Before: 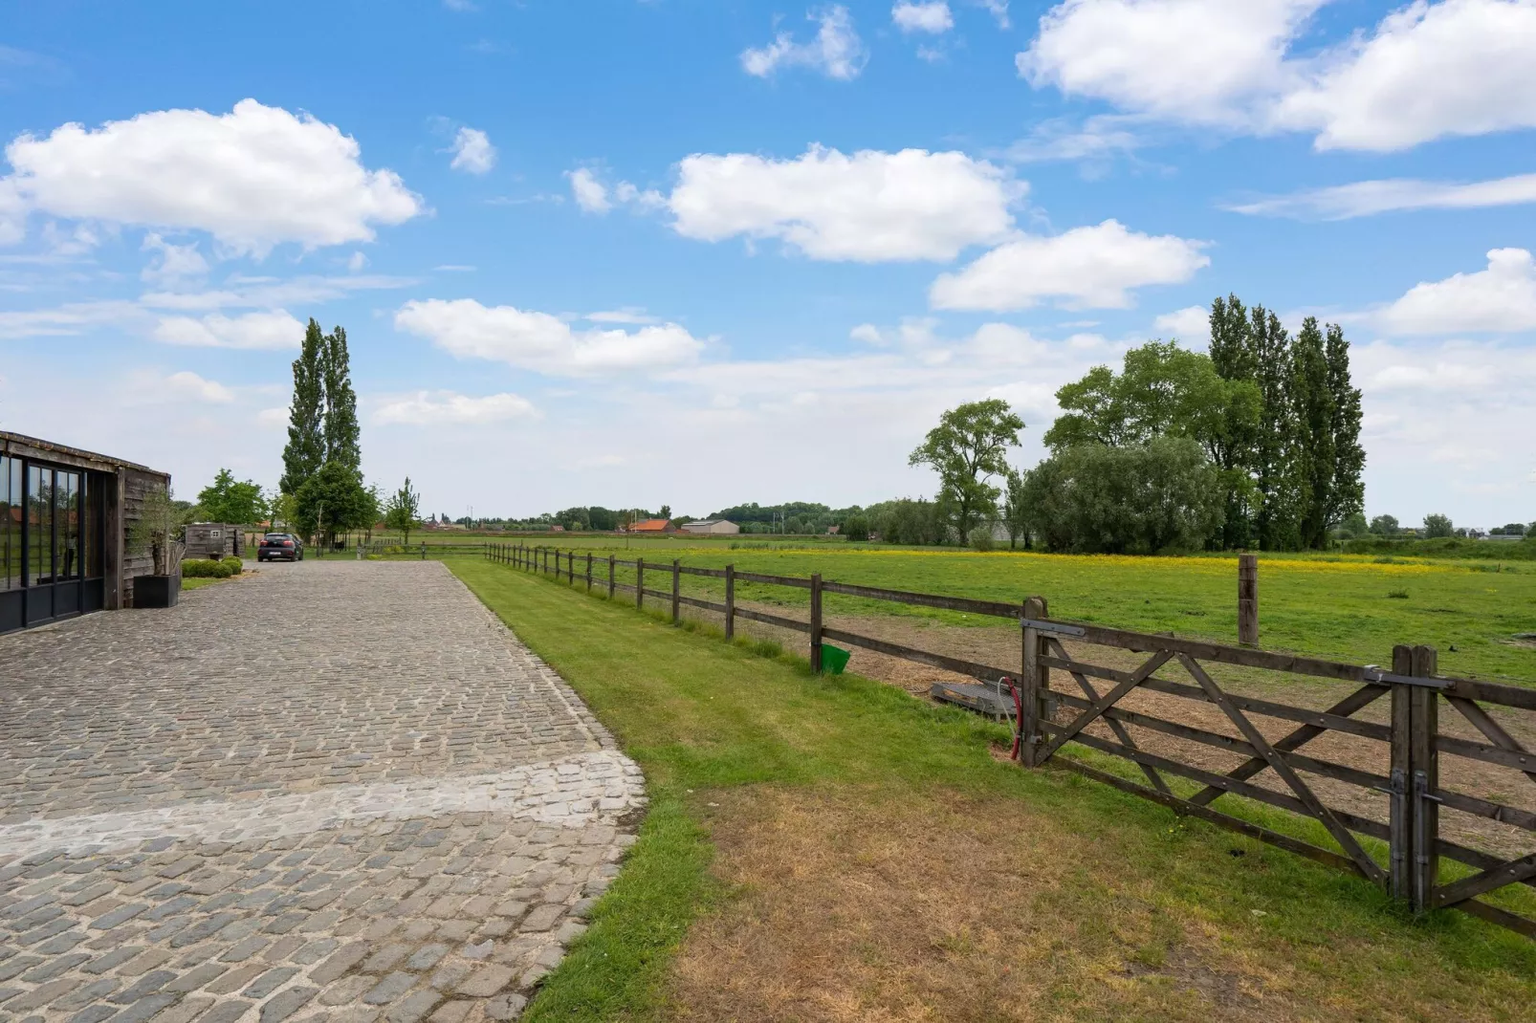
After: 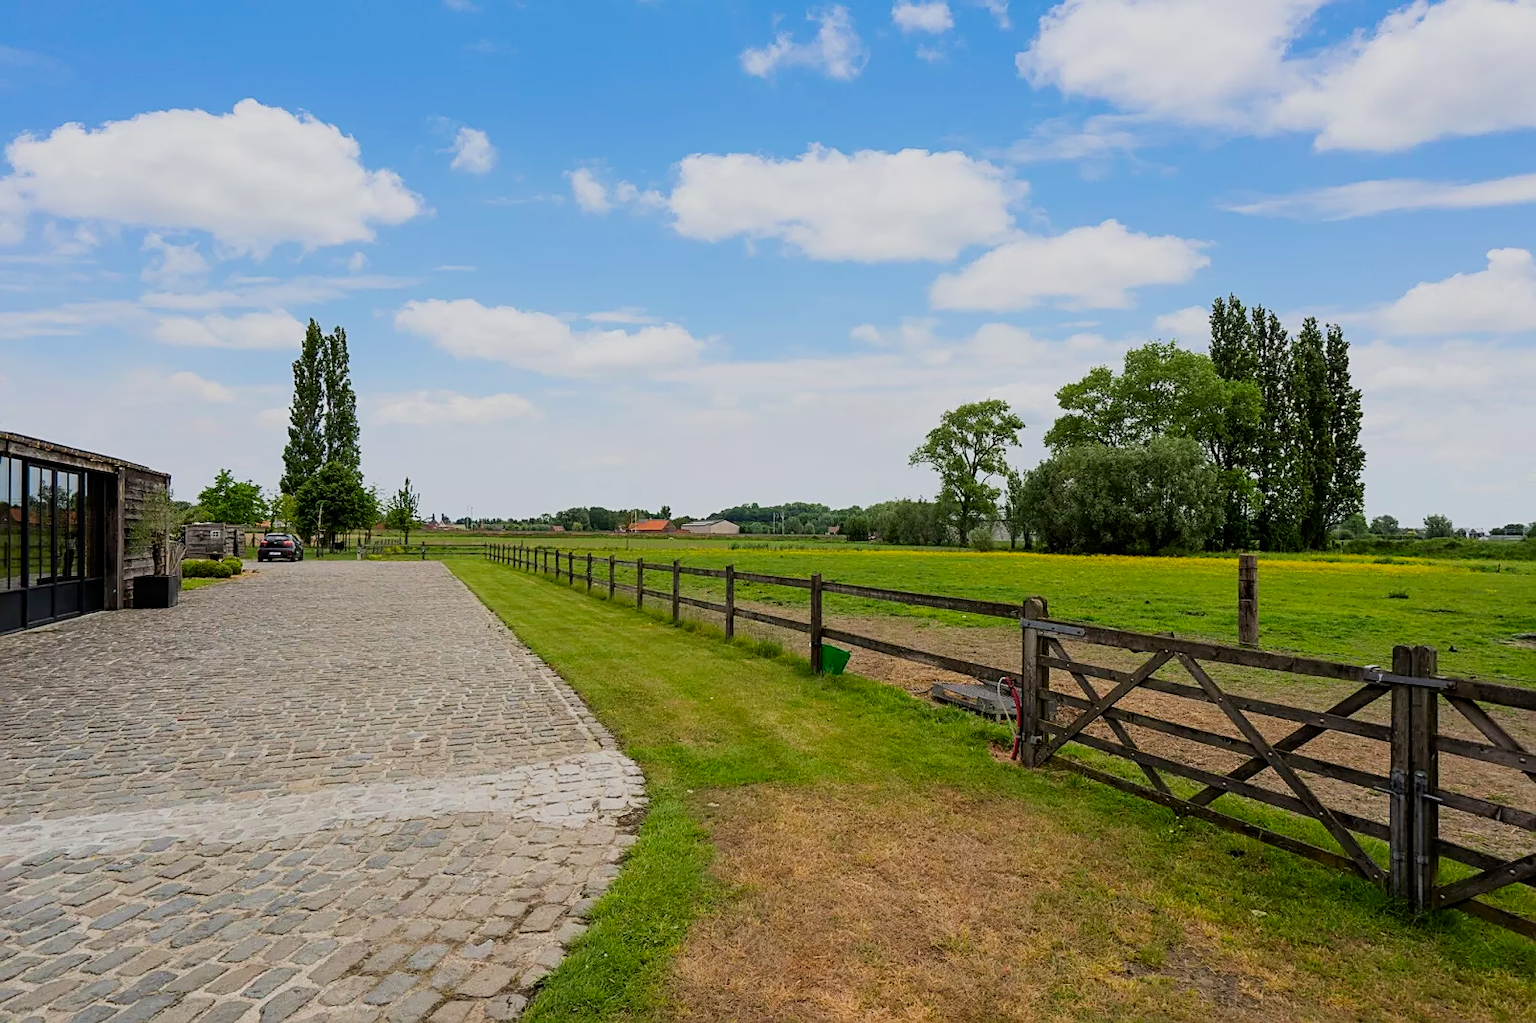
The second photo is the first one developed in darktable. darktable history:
sharpen: on, module defaults
contrast brightness saturation: contrast 0.091, saturation 0.266
filmic rgb: black relative exposure -7.65 EV, white relative exposure 4.56 EV, hardness 3.61
